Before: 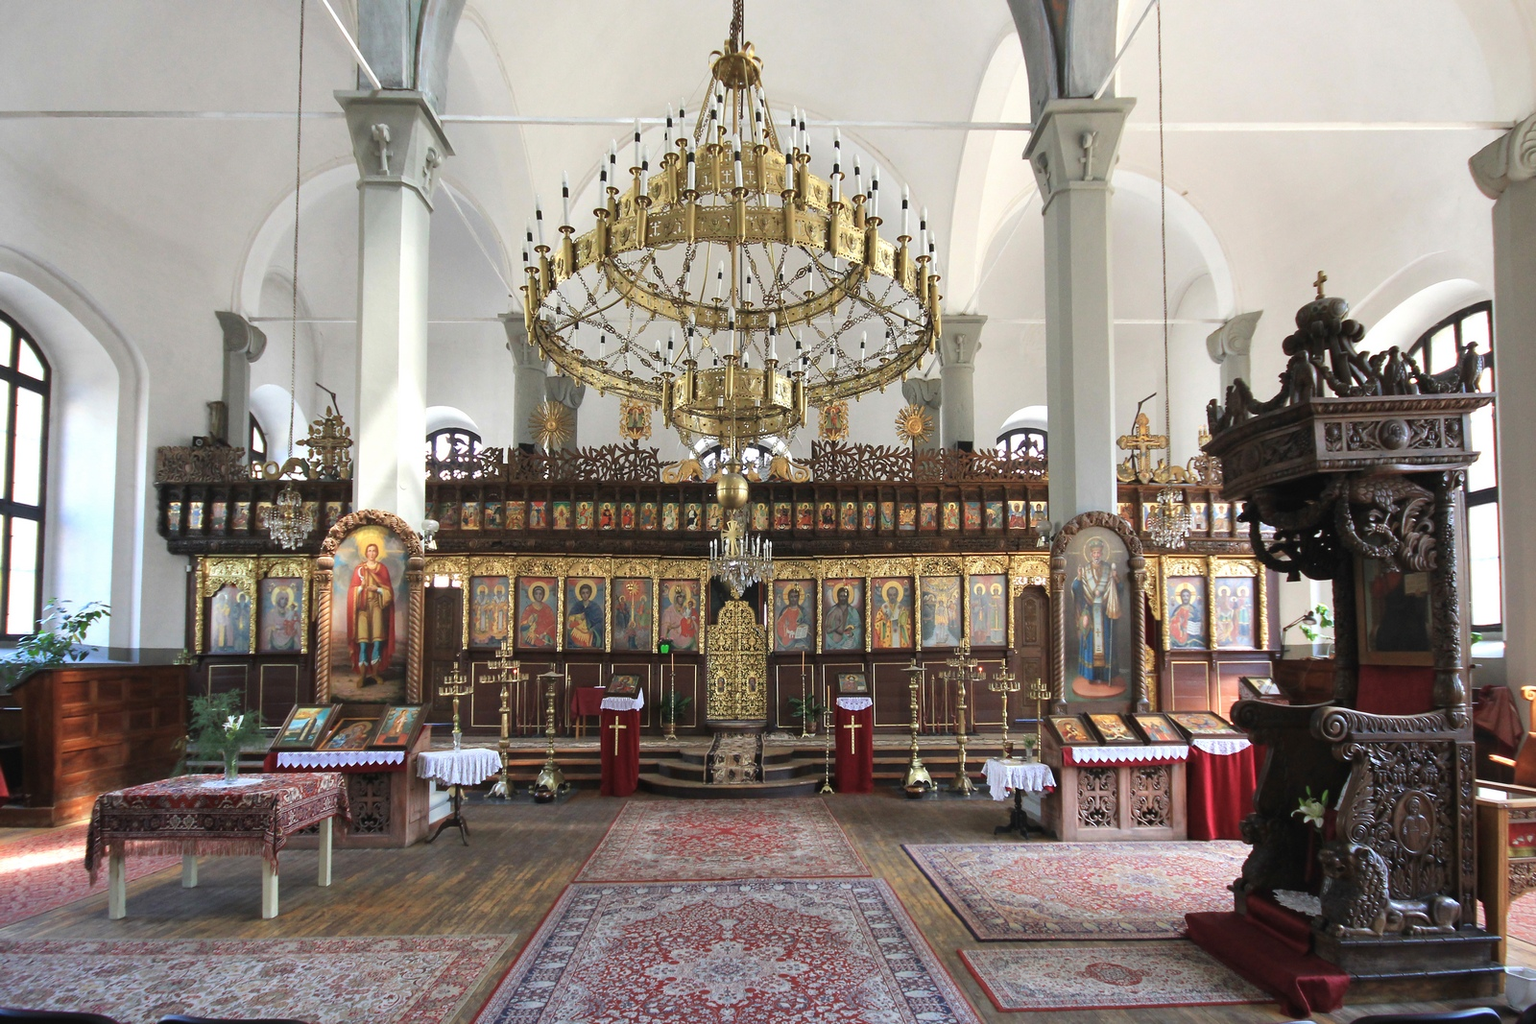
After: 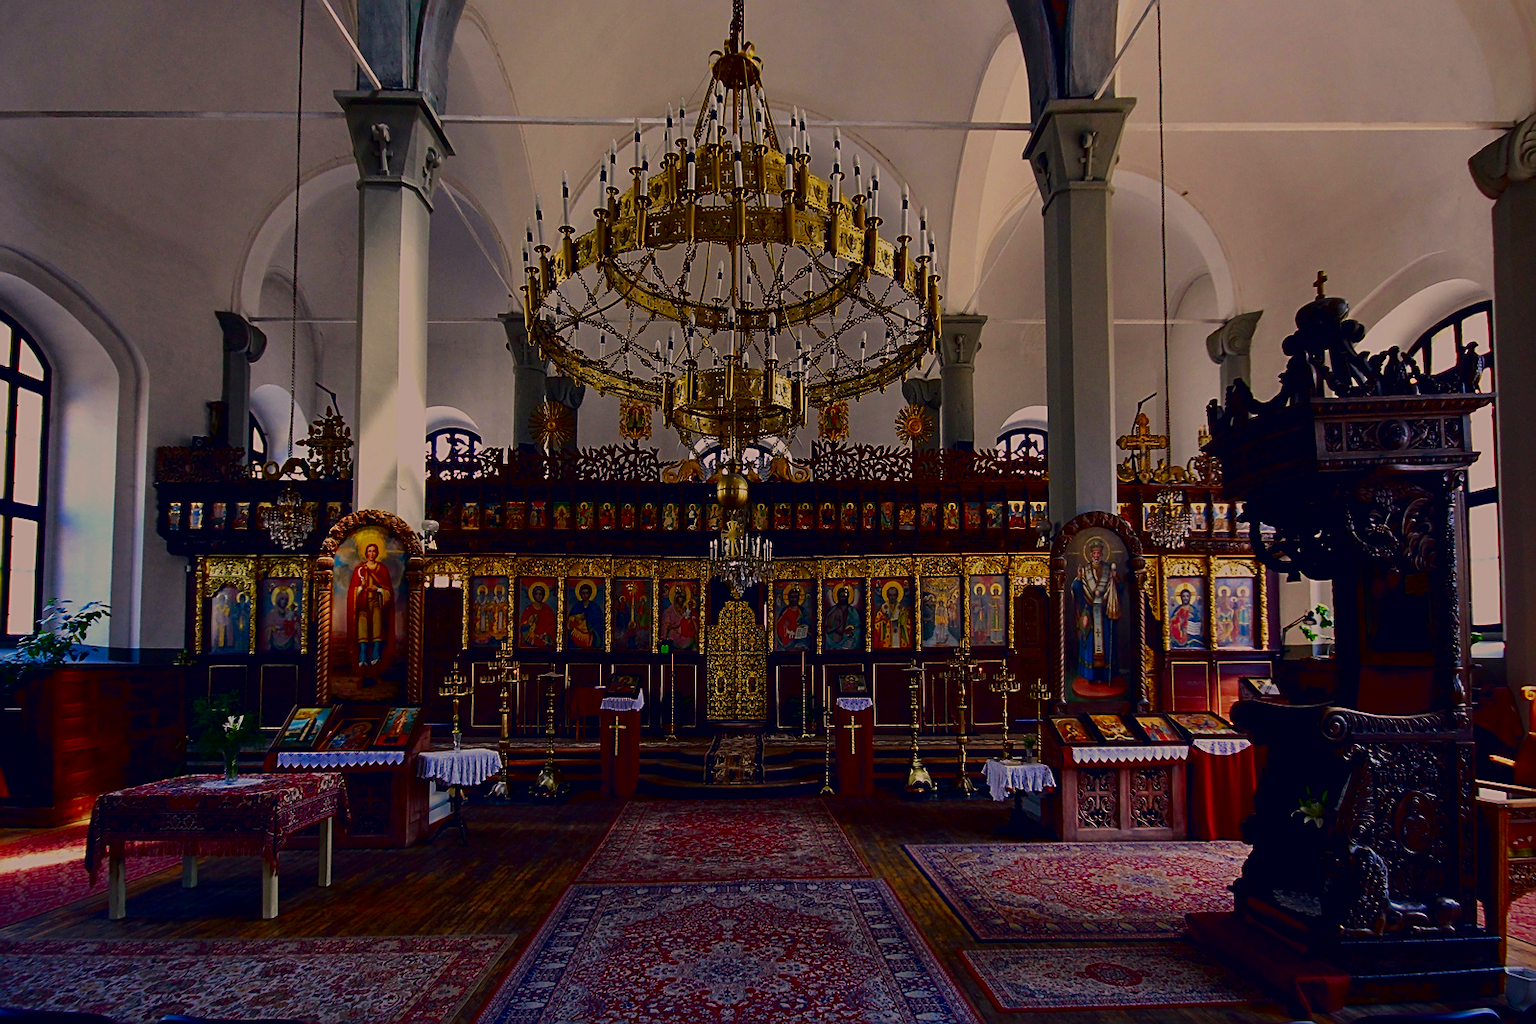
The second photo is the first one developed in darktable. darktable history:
sharpen: amount 0.546
color correction: highlights a* 19.71, highlights b* 28.08, shadows a* 3.41, shadows b* -16.92, saturation 0.744
haze removal: adaptive false
filmic rgb: middle gray luminance 28.87%, black relative exposure -10.35 EV, white relative exposure 5.49 EV, target black luminance 0%, hardness 3.94, latitude 1.23%, contrast 1.125, highlights saturation mix 4.46%, shadows ↔ highlights balance 15.35%, color science v6 (2022)
contrast brightness saturation: brightness -0.982, saturation 0.987
